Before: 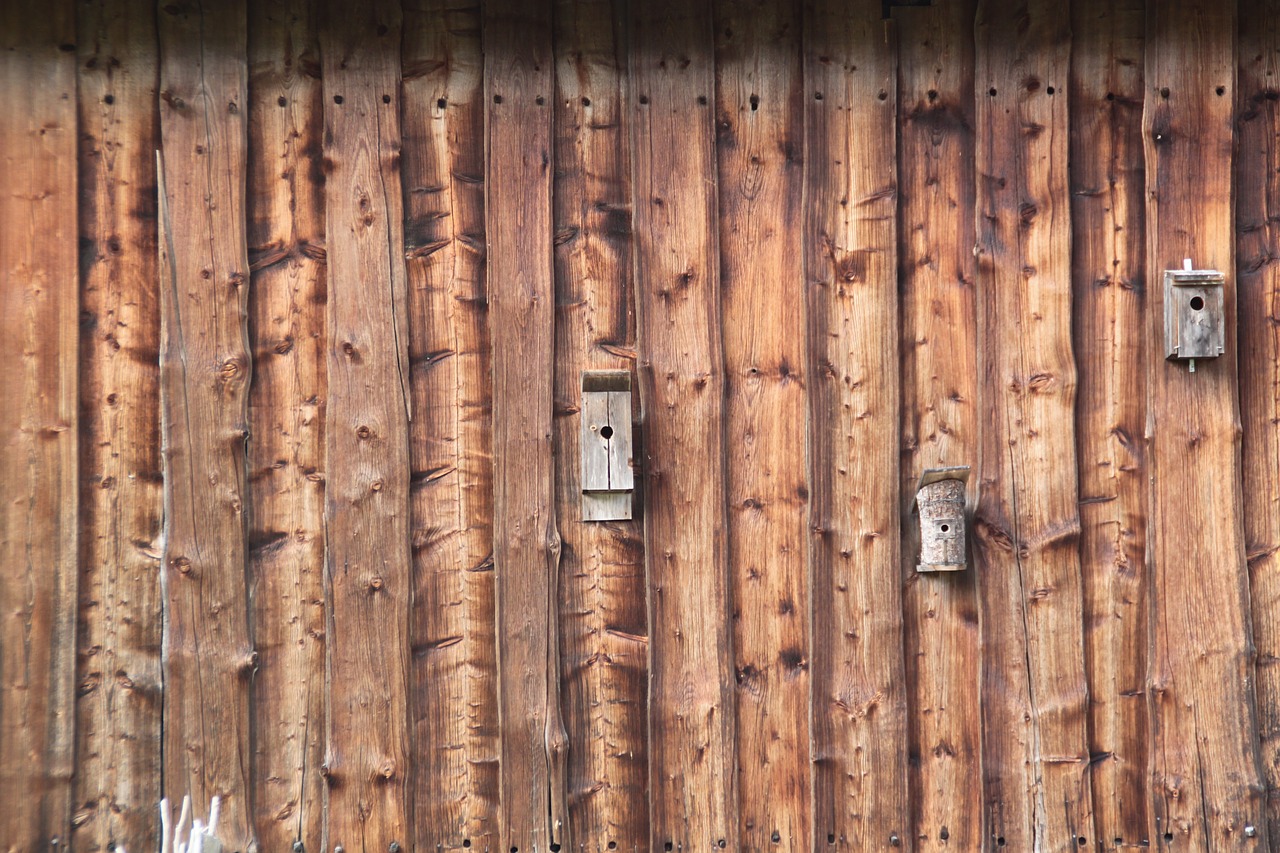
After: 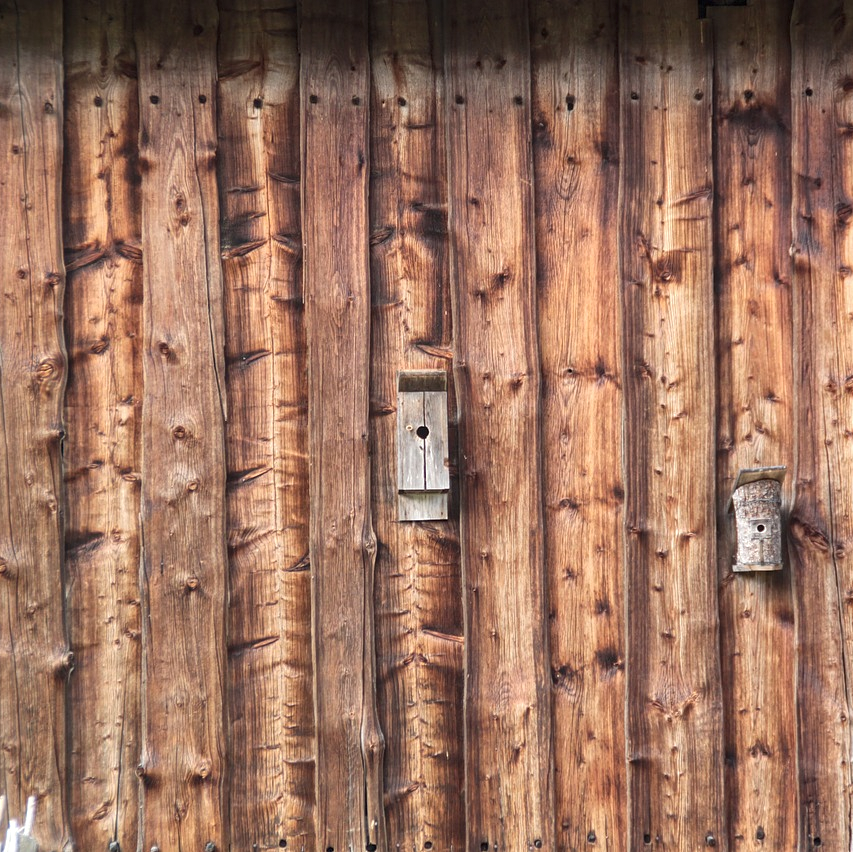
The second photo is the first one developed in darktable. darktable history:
crop and rotate: left 14.401%, right 18.95%
shadows and highlights: radius 127.13, shadows 21.07, highlights -22.59, low approximation 0.01
contrast brightness saturation: contrast -0.014, brightness -0.014, saturation 0.029
local contrast: highlights 98%, shadows 86%, detail 160%, midtone range 0.2
